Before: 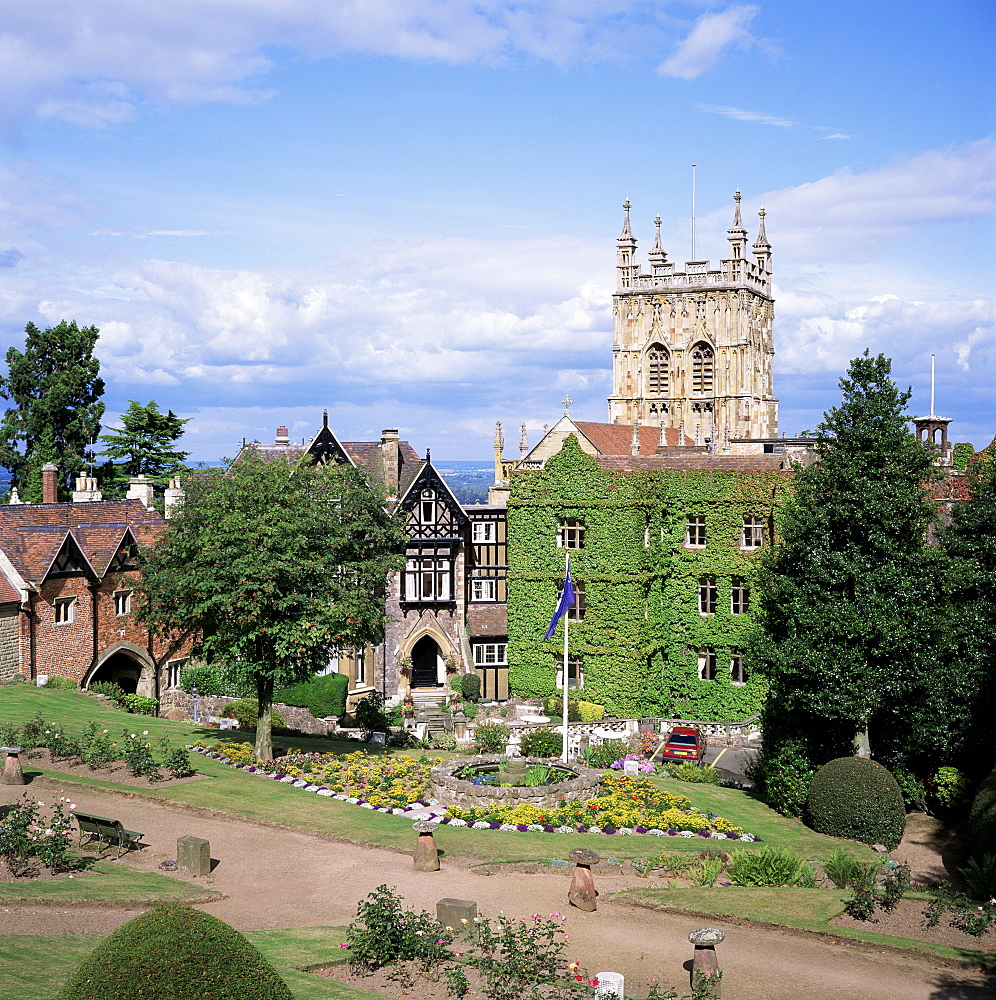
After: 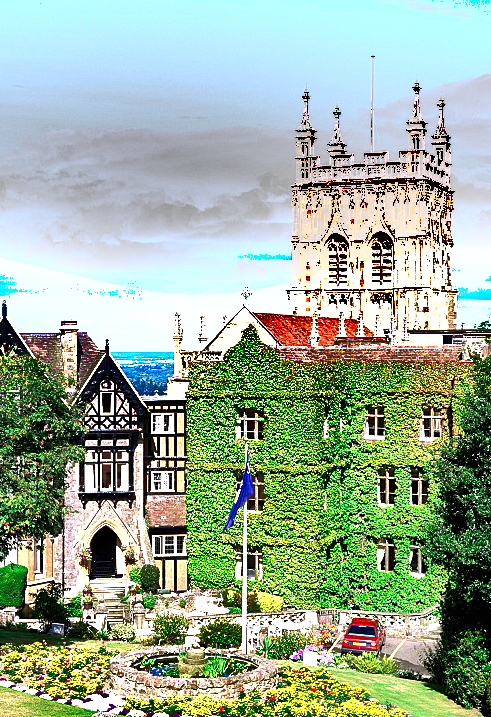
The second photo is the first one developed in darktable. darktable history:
crop: left 32.288%, top 10.931%, right 18.41%, bottom 17.323%
exposure: black level correction 0, exposure 1.187 EV, compensate exposure bias true, compensate highlight preservation false
shadows and highlights: shadows 17.51, highlights -83.59, soften with gaussian
tone equalizer: on, module defaults
